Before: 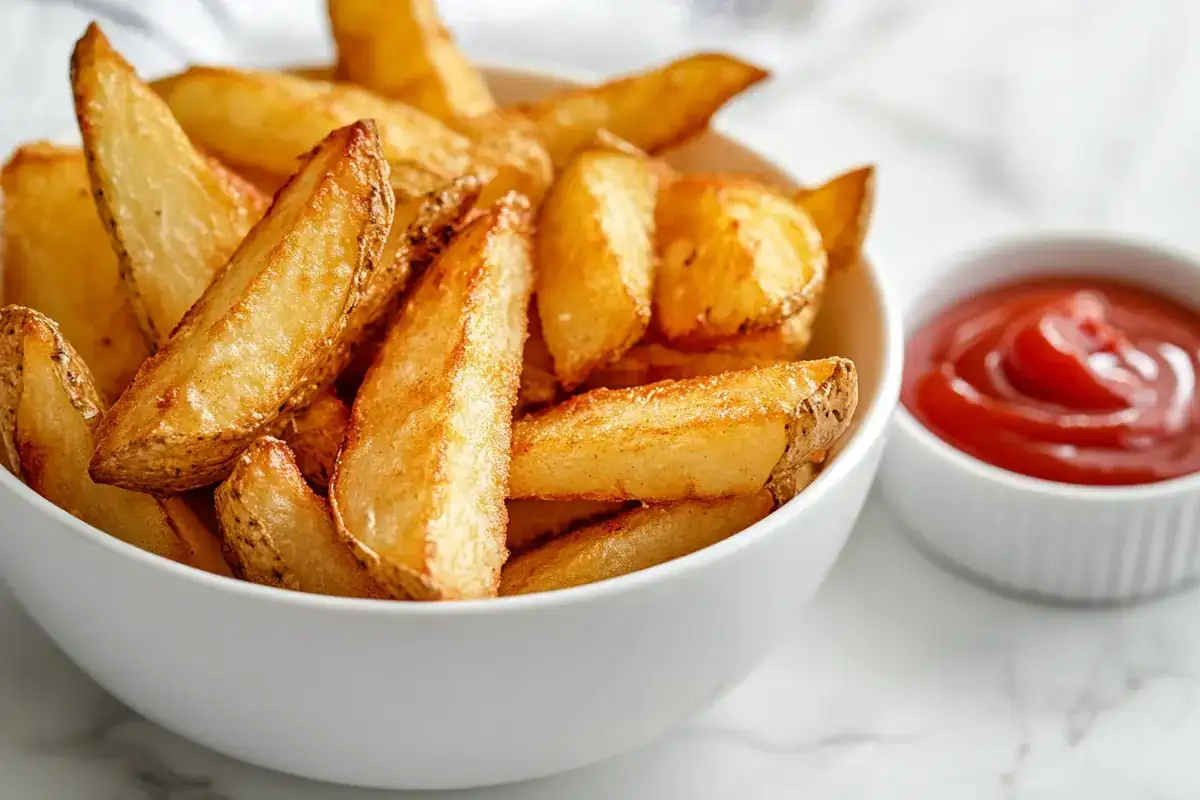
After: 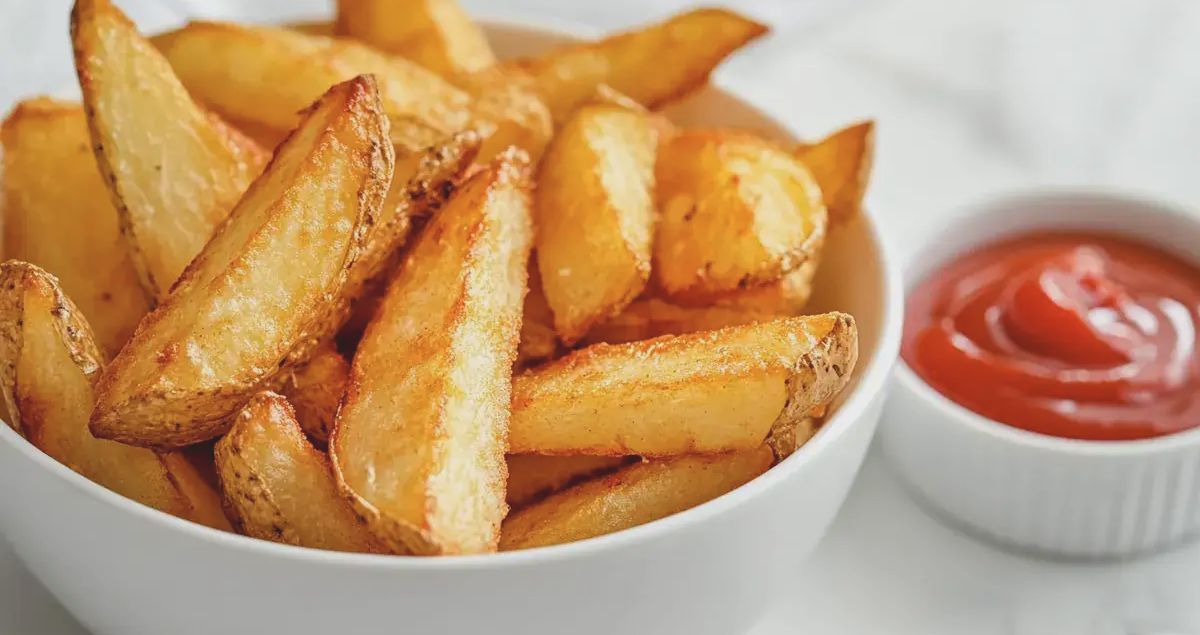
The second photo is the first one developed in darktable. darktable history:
contrast brightness saturation: contrast -0.157, brightness 0.051, saturation -0.127
crop and rotate: top 5.66%, bottom 14.87%
